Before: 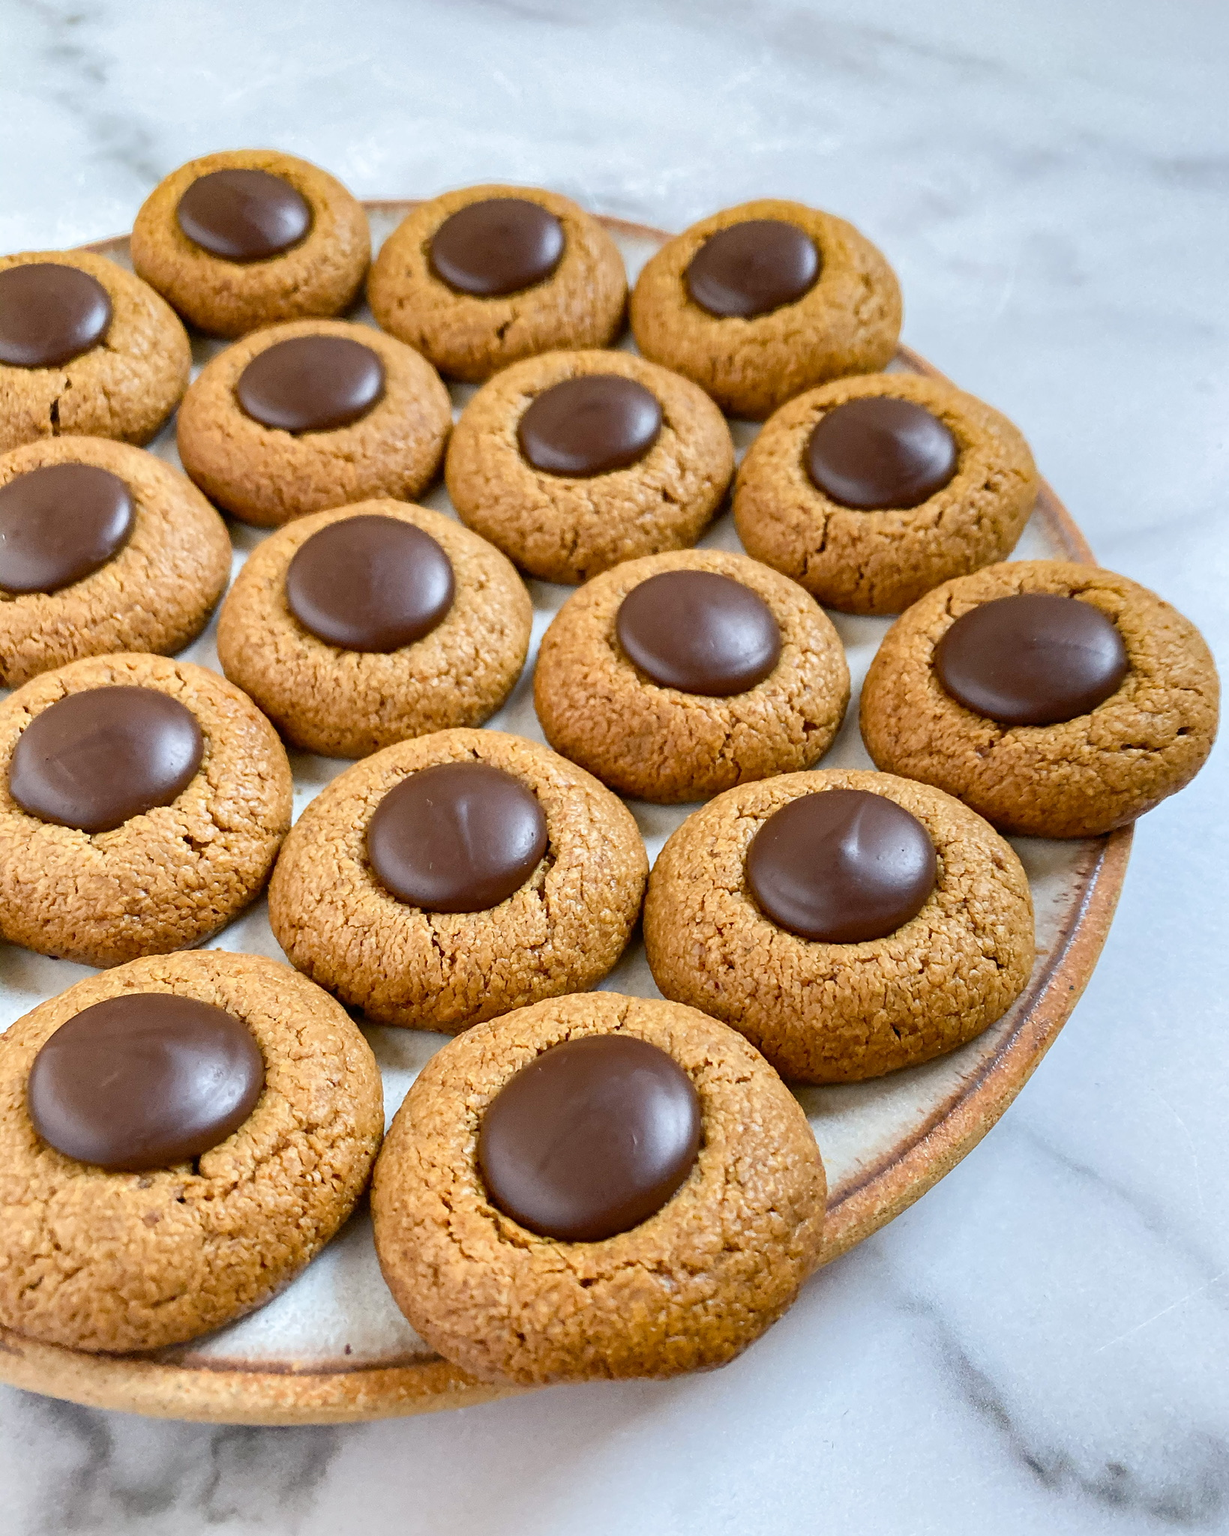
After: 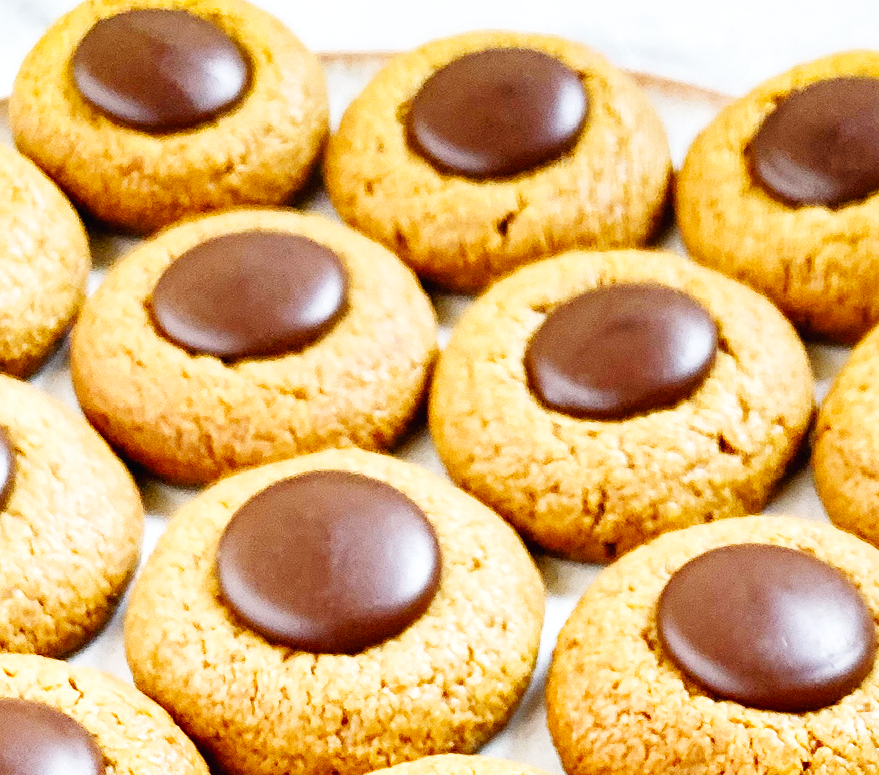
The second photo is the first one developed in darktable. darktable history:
base curve: curves: ch0 [(0, 0.003) (0.001, 0.002) (0.006, 0.004) (0.02, 0.022) (0.048, 0.086) (0.094, 0.234) (0.162, 0.431) (0.258, 0.629) (0.385, 0.8) (0.548, 0.918) (0.751, 0.988) (1, 1)], preserve colors none
shadows and highlights: shadows 75, highlights -25, soften with gaussian
tone equalizer: on, module defaults
crop: left 10.121%, top 10.631%, right 36.218%, bottom 51.526%
